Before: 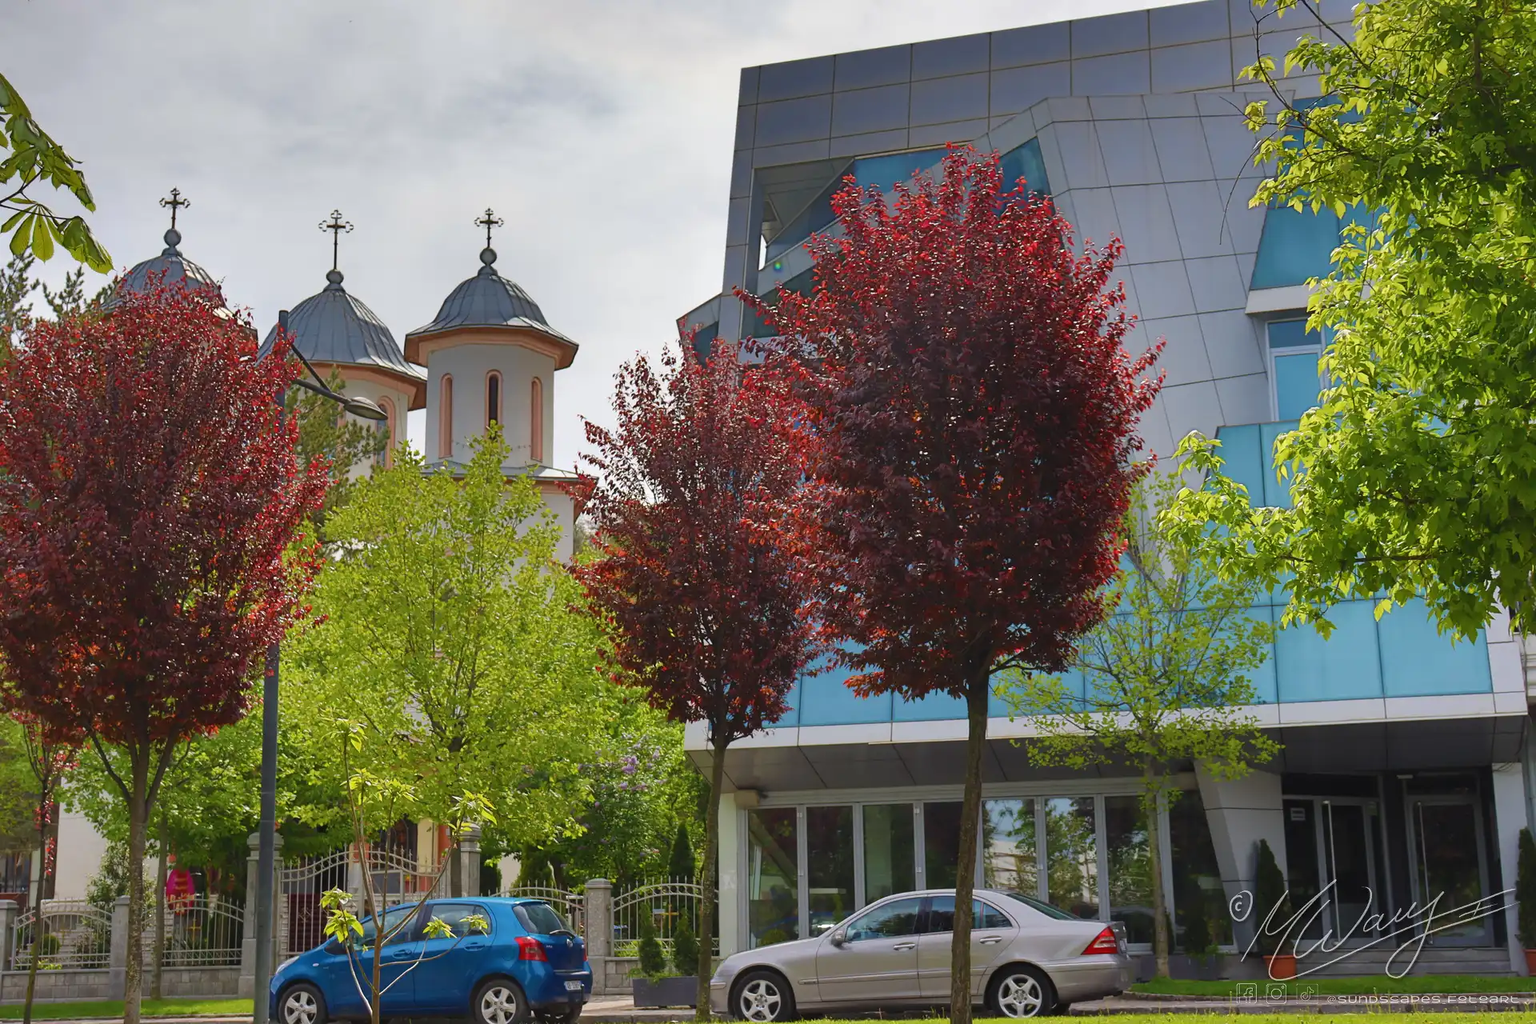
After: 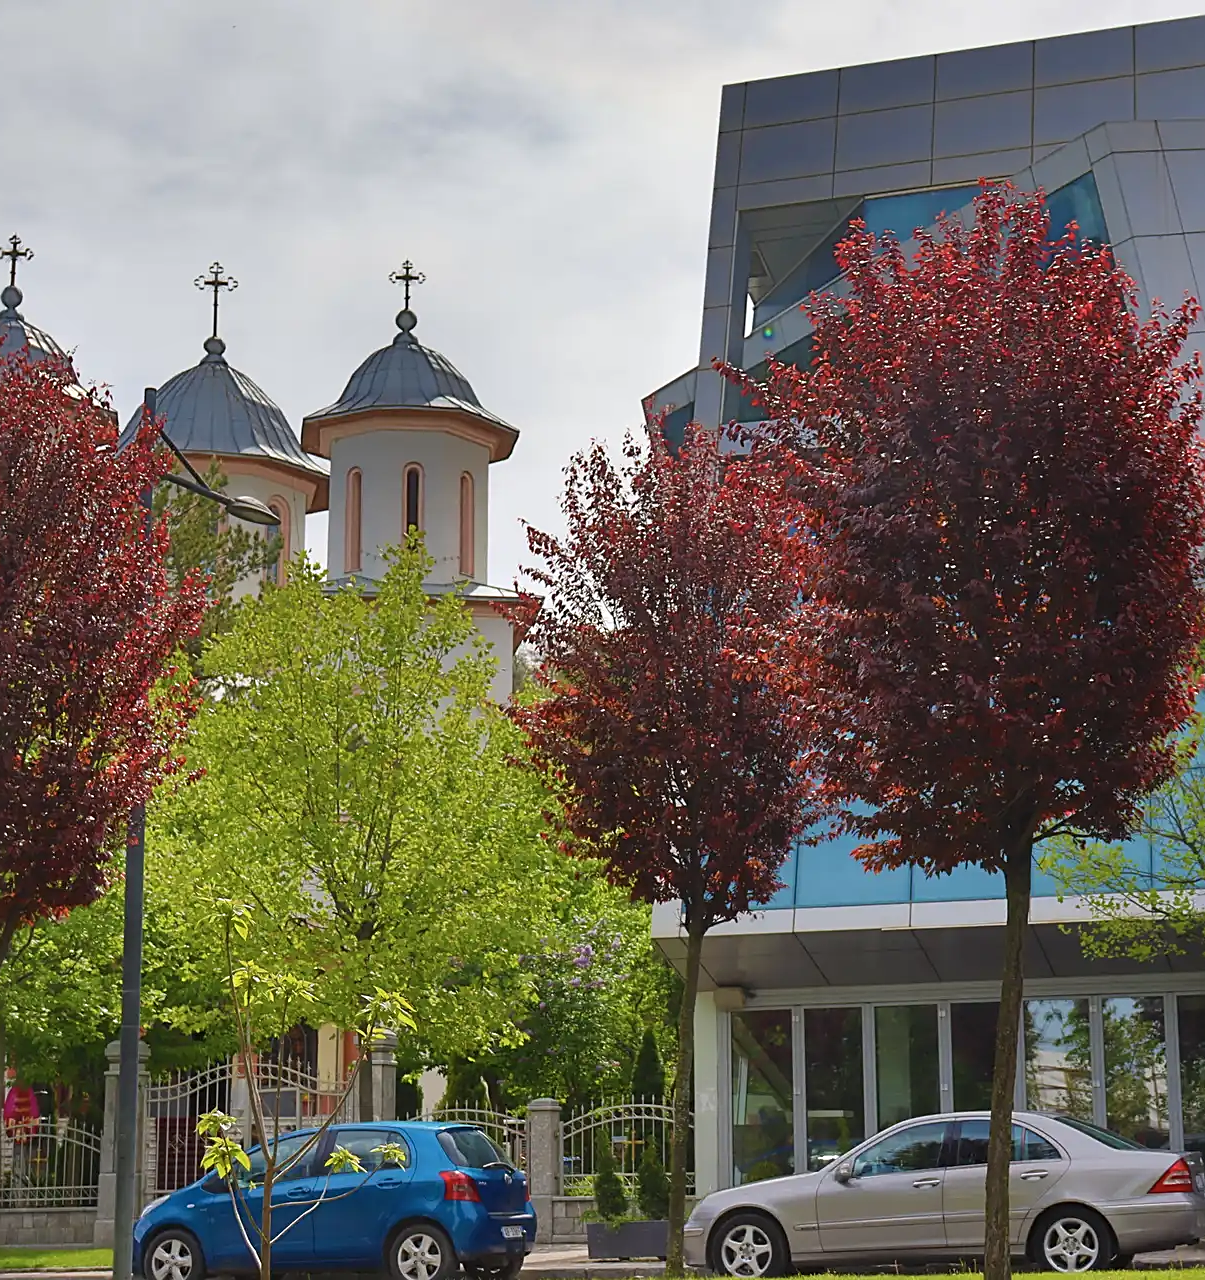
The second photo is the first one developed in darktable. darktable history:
color zones: curves: ch1 [(0, 0.469) (0.01, 0.469) (0.12, 0.446) (0.248, 0.469) (0.5, 0.5) (0.748, 0.5) (0.99, 0.469) (1, 0.469)]
tone equalizer: on, module defaults
sharpen: on, module defaults
crop: left 10.658%, right 26.565%
